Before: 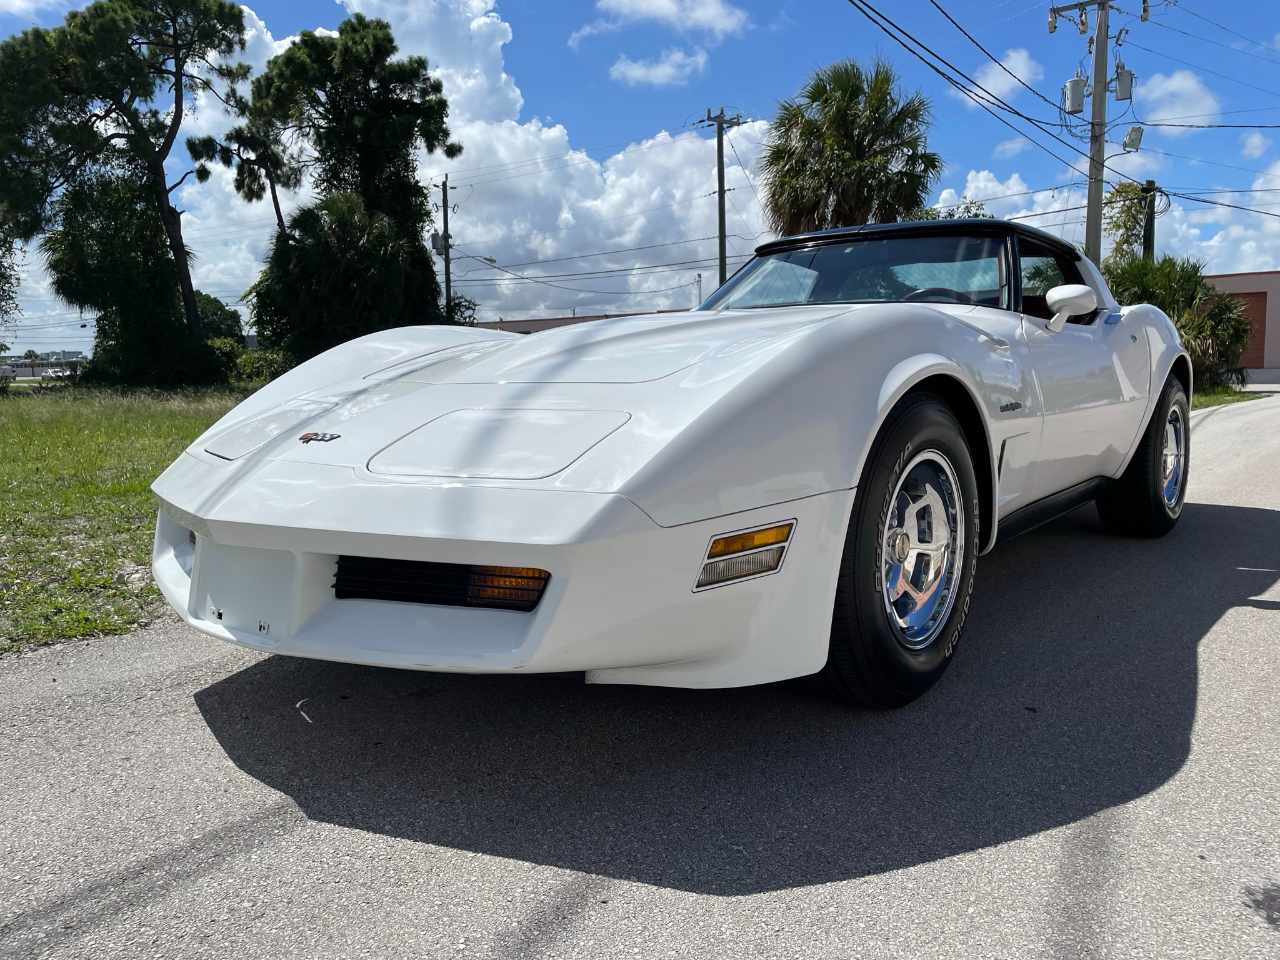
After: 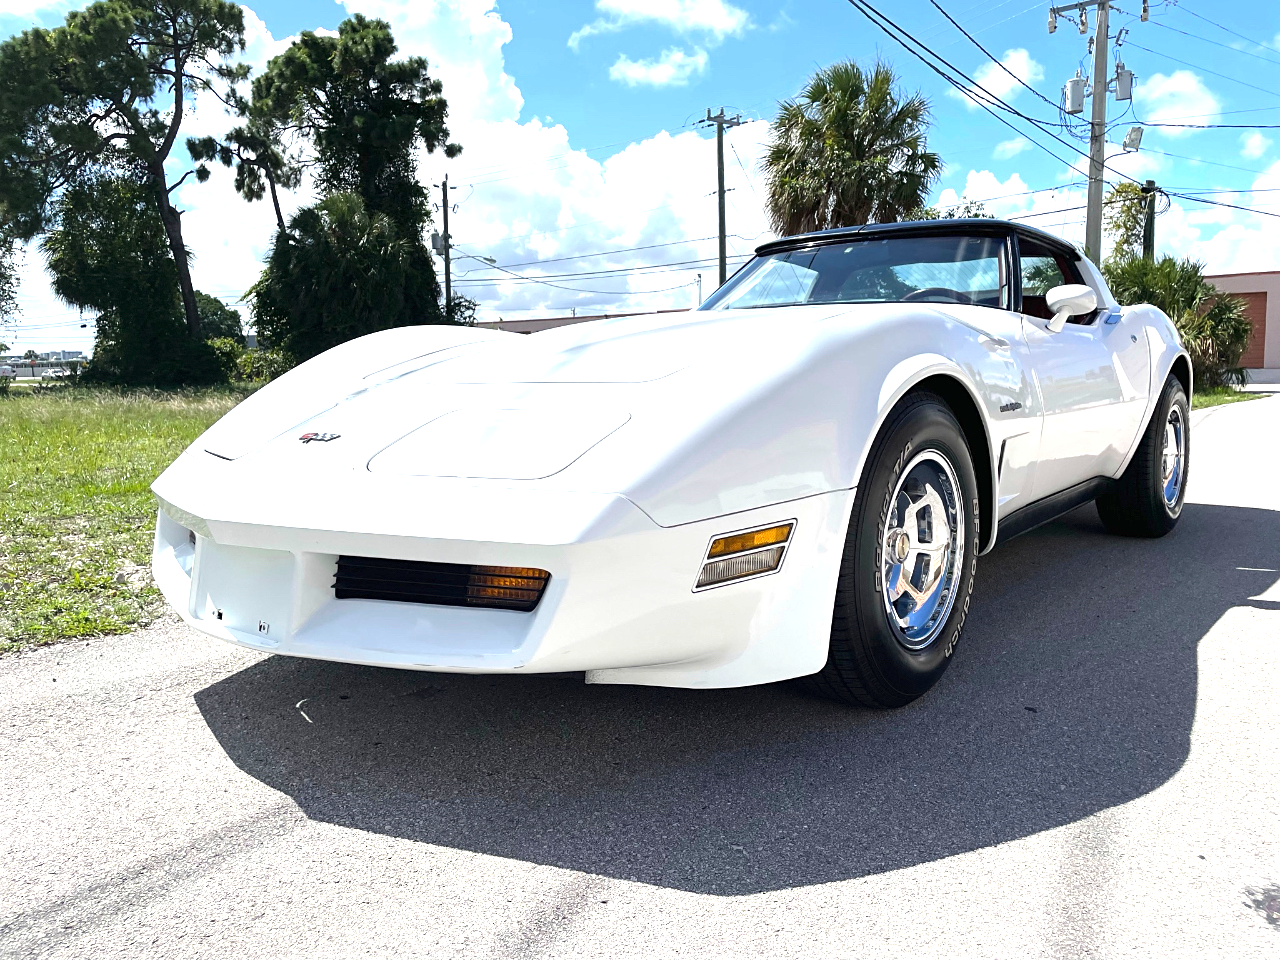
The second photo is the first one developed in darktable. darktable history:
sharpen: amount 0.2
exposure: black level correction 0, exposure 1.35 EV, compensate exposure bias true, compensate highlight preservation false
